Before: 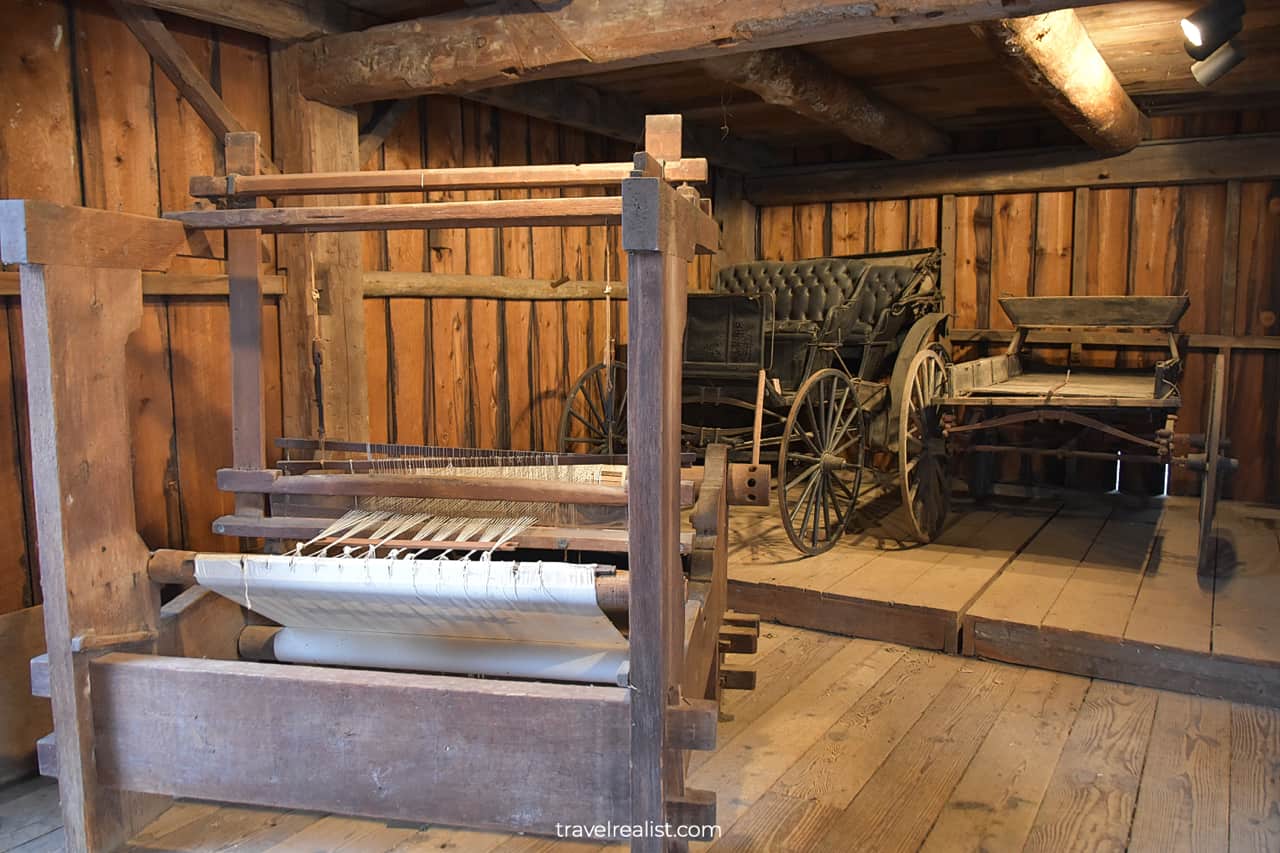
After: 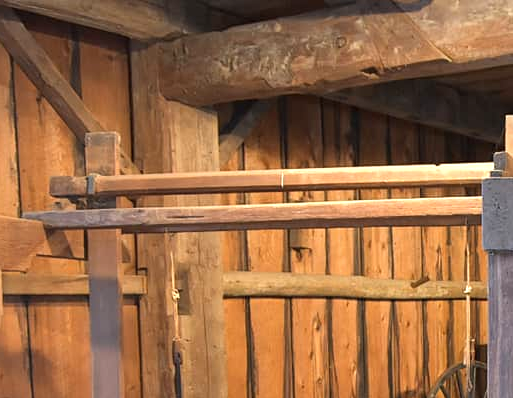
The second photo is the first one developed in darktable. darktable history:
contrast brightness saturation: contrast 0.011, saturation -0.046
crop and rotate: left 11.006%, top 0.065%, right 48.864%, bottom 53.193%
exposure: exposure 0.556 EV, compensate exposure bias true, compensate highlight preservation false
